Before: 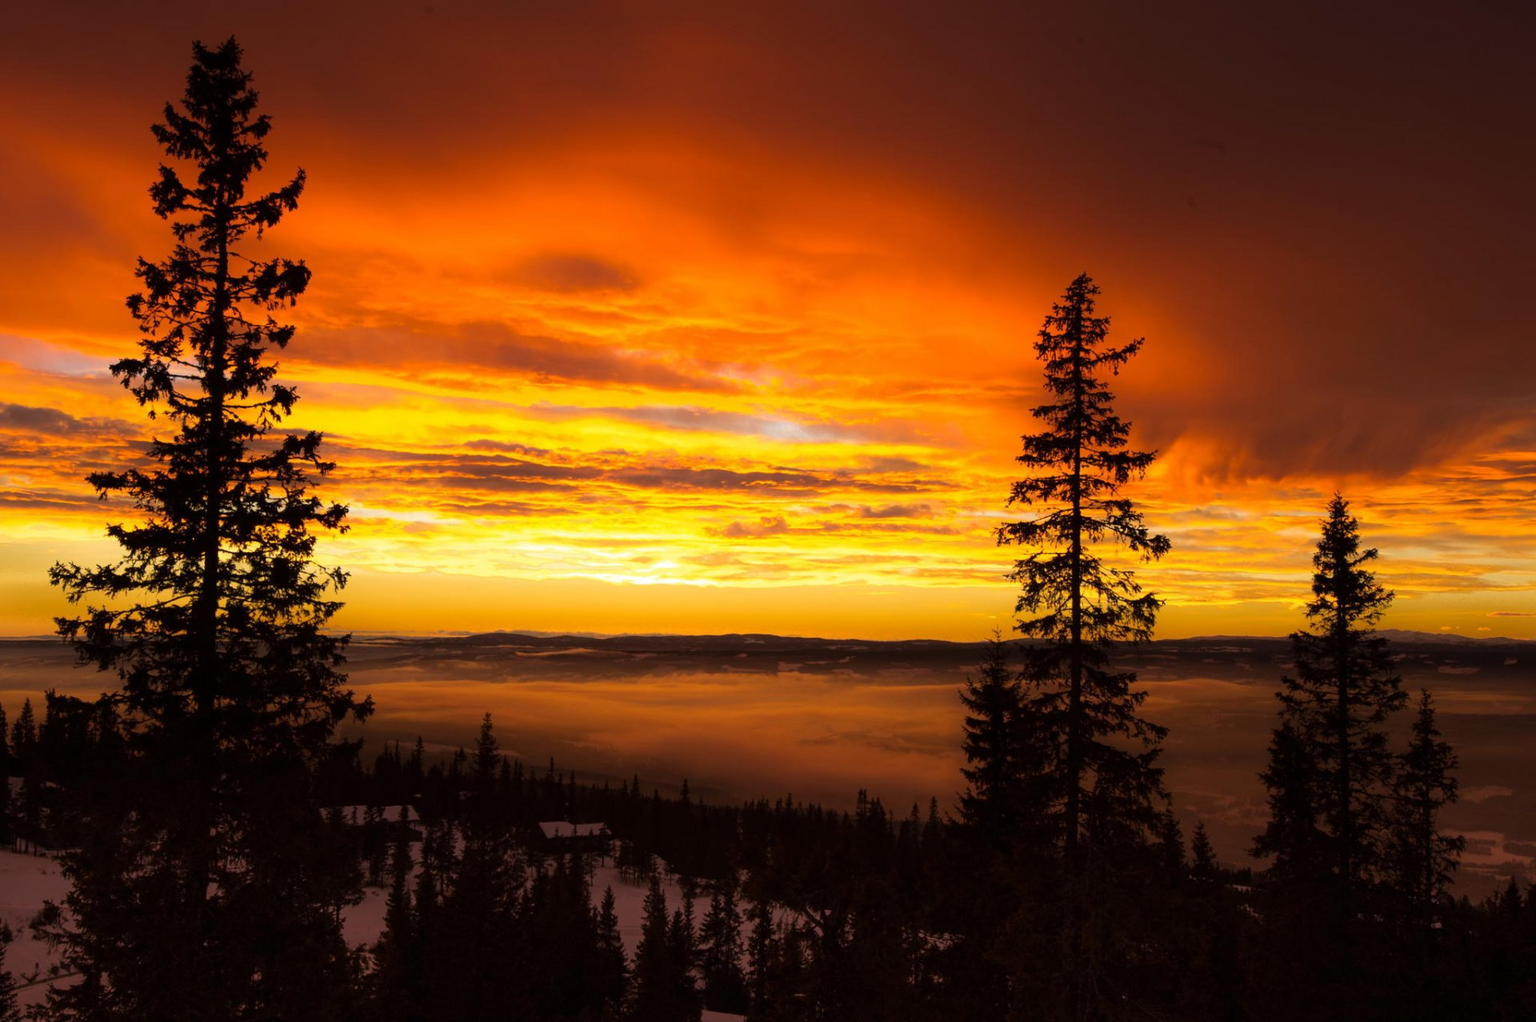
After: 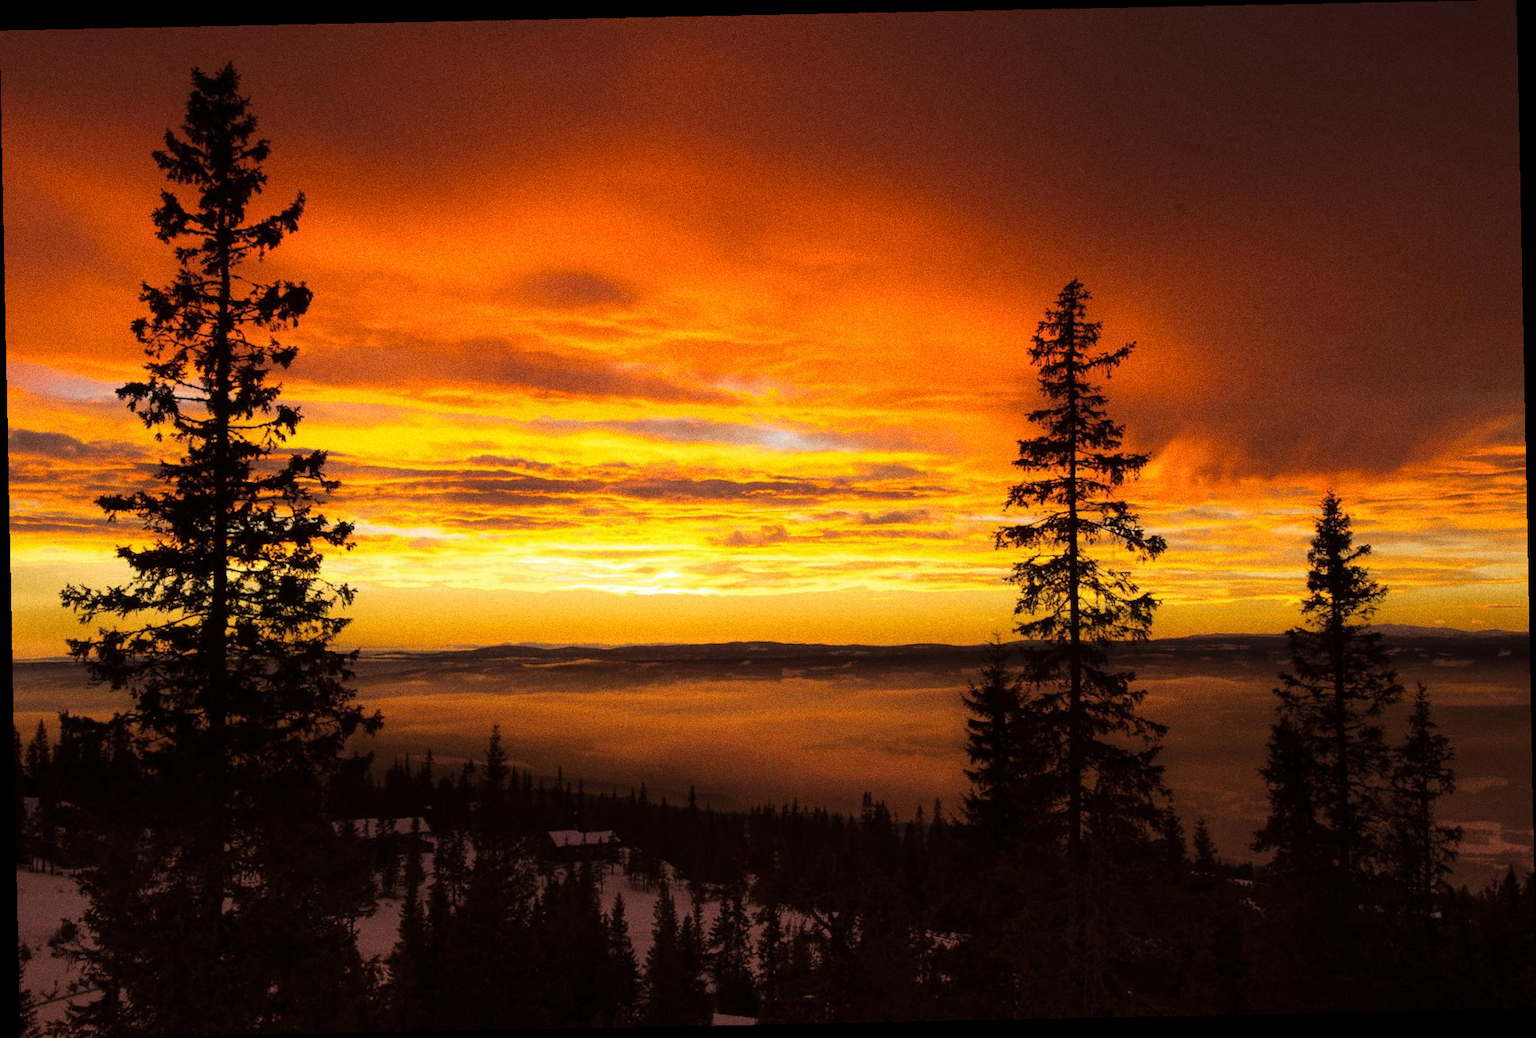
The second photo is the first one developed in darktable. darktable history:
rotate and perspective: rotation -1.17°, automatic cropping off
grain: coarseness 0.09 ISO, strength 40%
